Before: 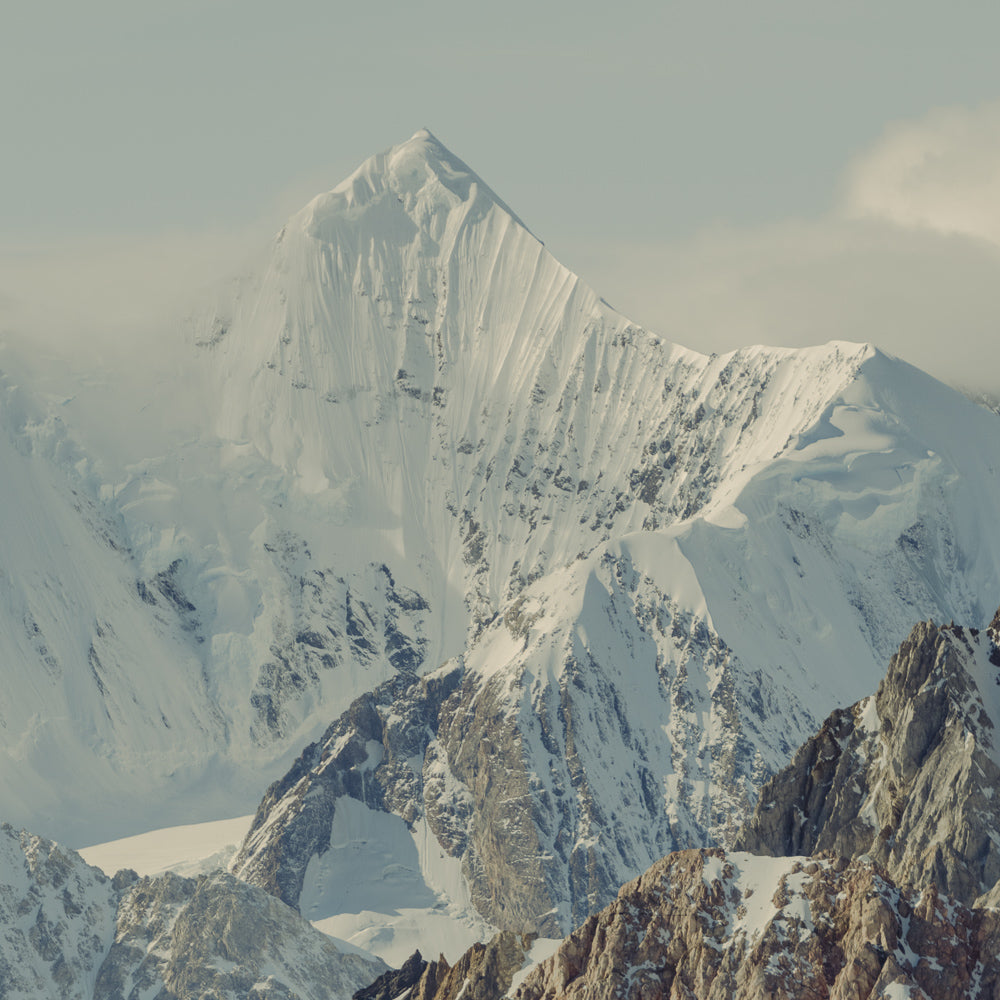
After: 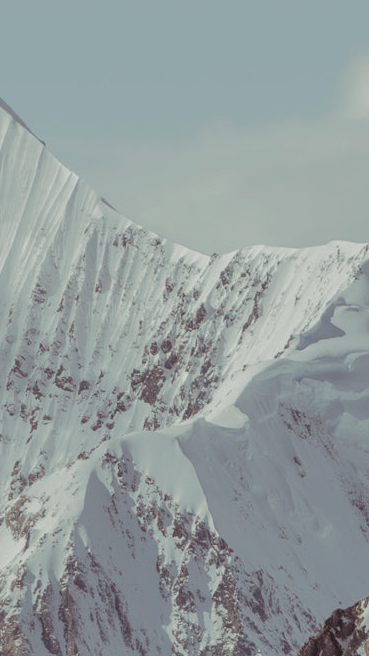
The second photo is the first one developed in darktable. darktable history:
crop and rotate: left 49.936%, top 10.094%, right 13.136%, bottom 24.256%
exposure: exposure -0.151 EV, compensate highlight preservation false
color correction: highlights a* -4.18, highlights b* -10.81
split-toning: shadows › saturation 0.24, highlights › hue 54°, highlights › saturation 0.24
